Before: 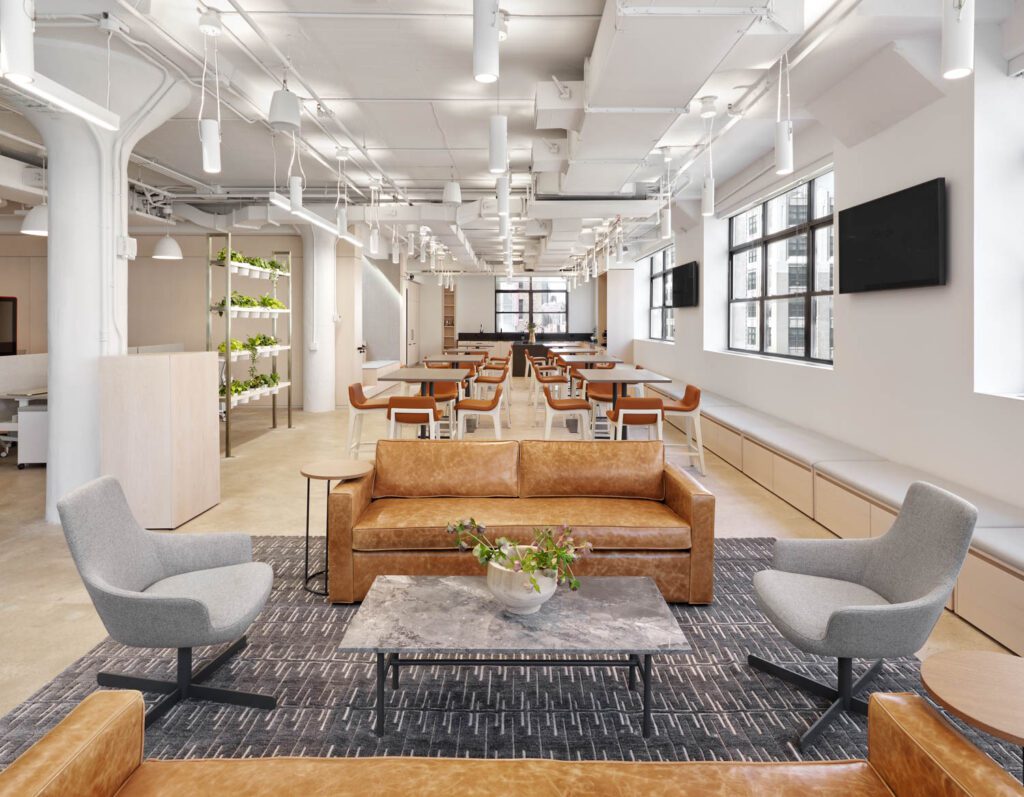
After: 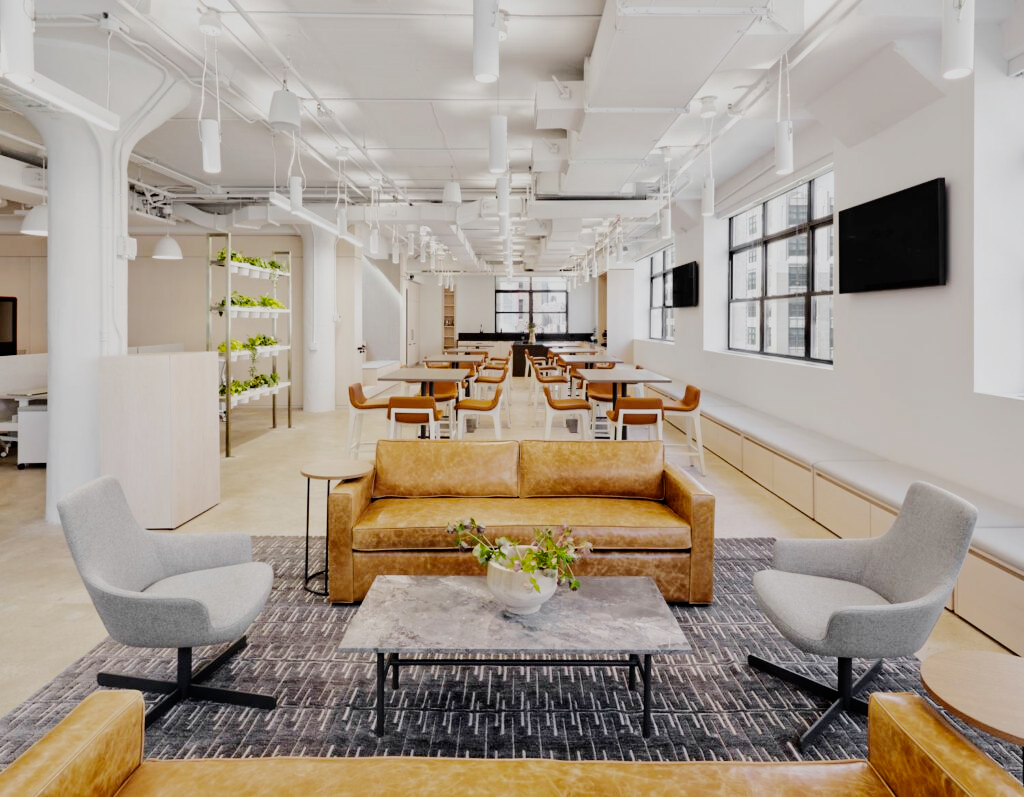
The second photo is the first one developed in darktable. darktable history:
color balance rgb: global offset › luminance 0.71%, perceptual saturation grading › global saturation -11.5%, perceptual brilliance grading › highlights 17.77%, perceptual brilliance grading › mid-tones 31.71%, perceptual brilliance grading › shadows -31.01%, global vibrance 50%
filmic rgb: middle gray luminance 18%, black relative exposure -7.5 EV, white relative exposure 8.5 EV, threshold 6 EV, target black luminance 0%, hardness 2.23, latitude 18.37%, contrast 0.878, highlights saturation mix 5%, shadows ↔ highlights balance 10.15%, add noise in highlights 0, preserve chrominance no, color science v3 (2019), use custom middle-gray values true, iterations of high-quality reconstruction 0, contrast in highlights soft, enable highlight reconstruction true
